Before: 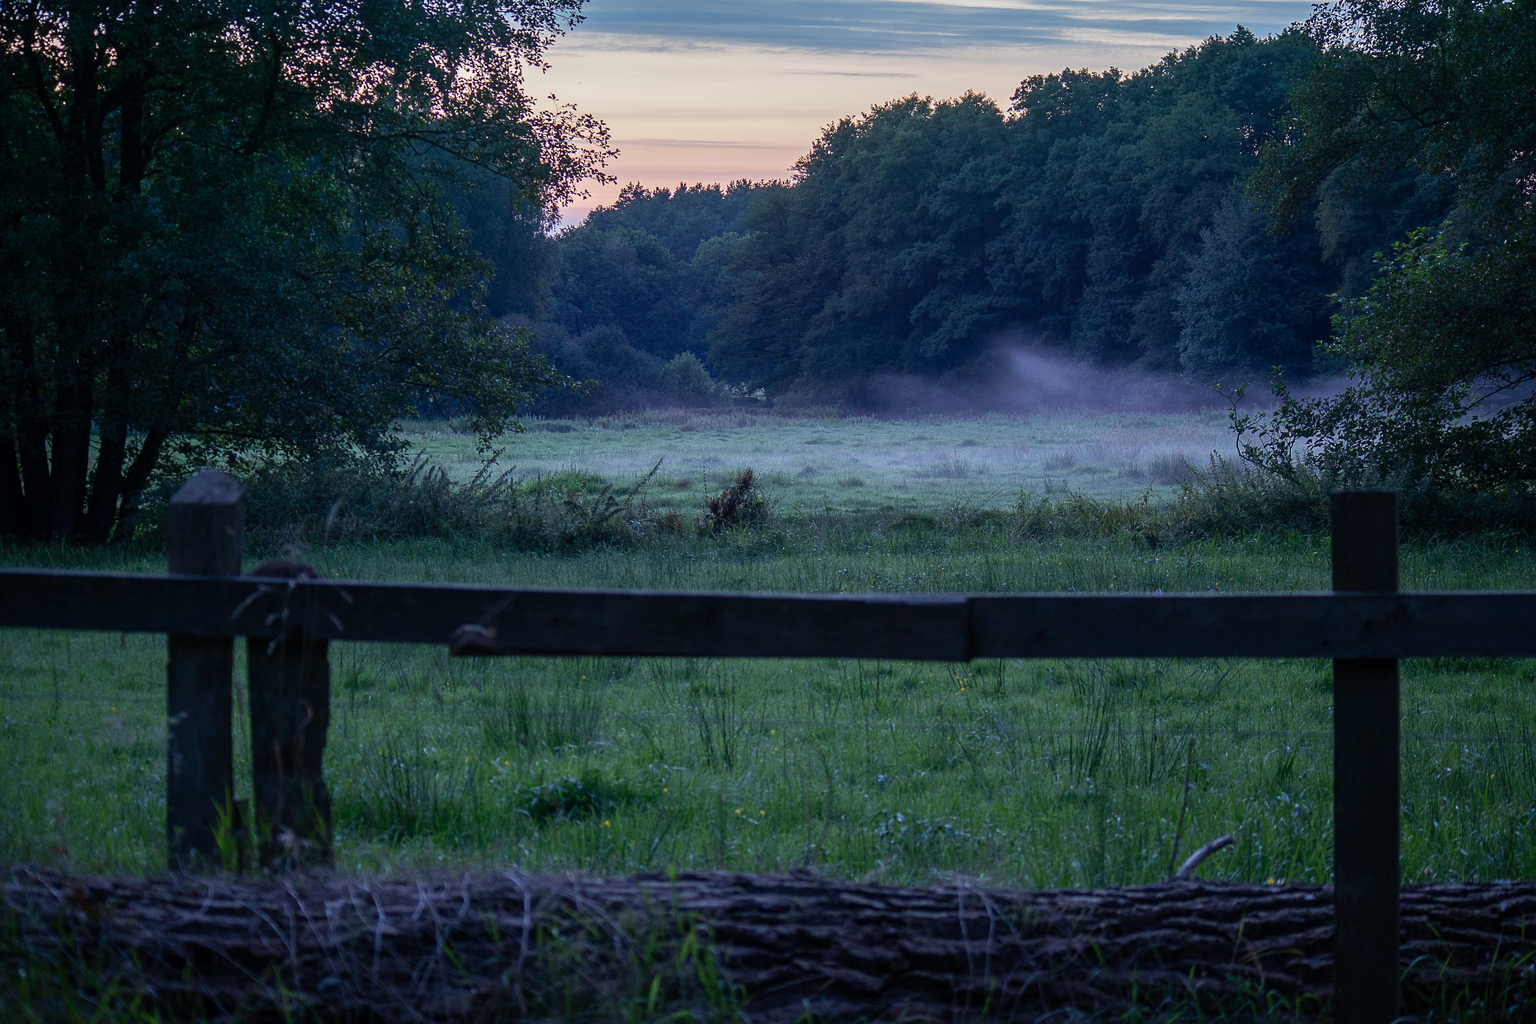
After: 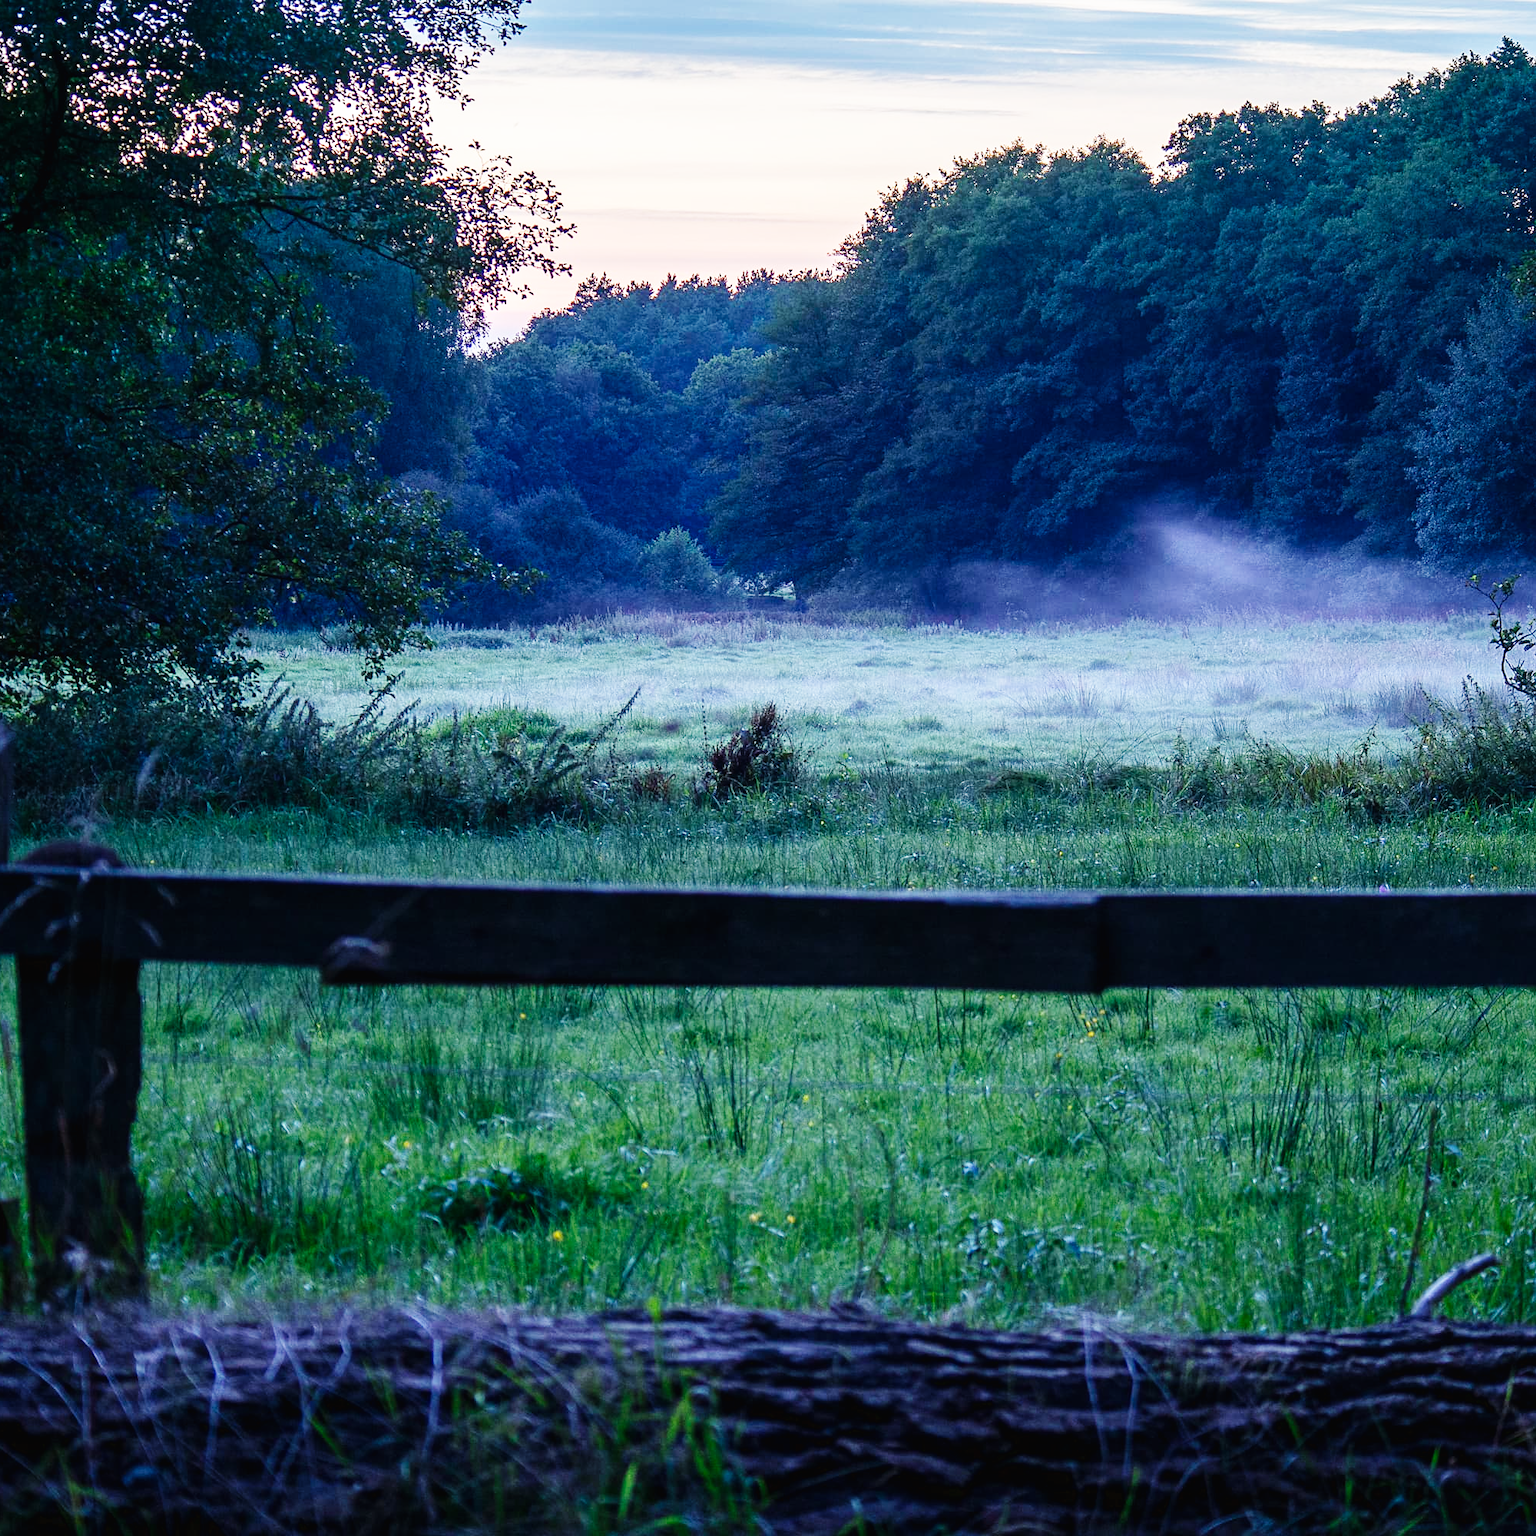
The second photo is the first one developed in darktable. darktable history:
base curve: curves: ch0 [(0, 0.003) (0.001, 0.002) (0.006, 0.004) (0.02, 0.022) (0.048, 0.086) (0.094, 0.234) (0.162, 0.431) (0.258, 0.629) (0.385, 0.8) (0.548, 0.918) (0.751, 0.988) (1, 1)], preserve colors none
crop and rotate: left 15.391%, right 17.927%
